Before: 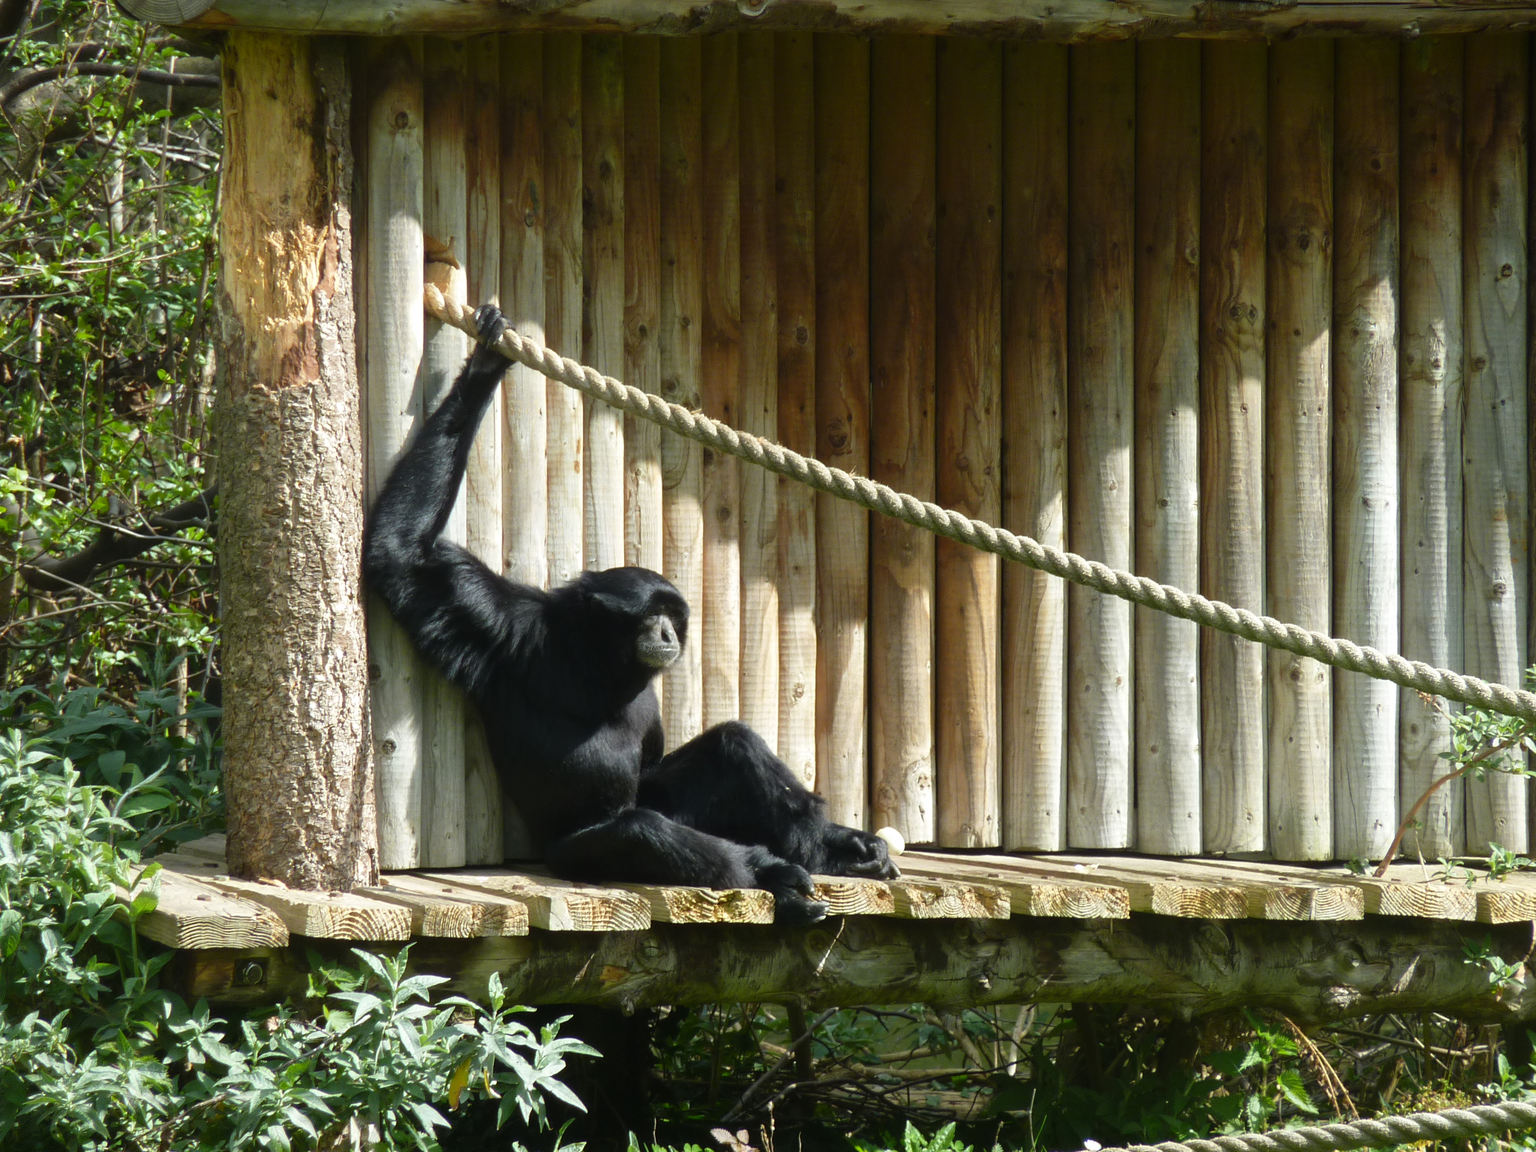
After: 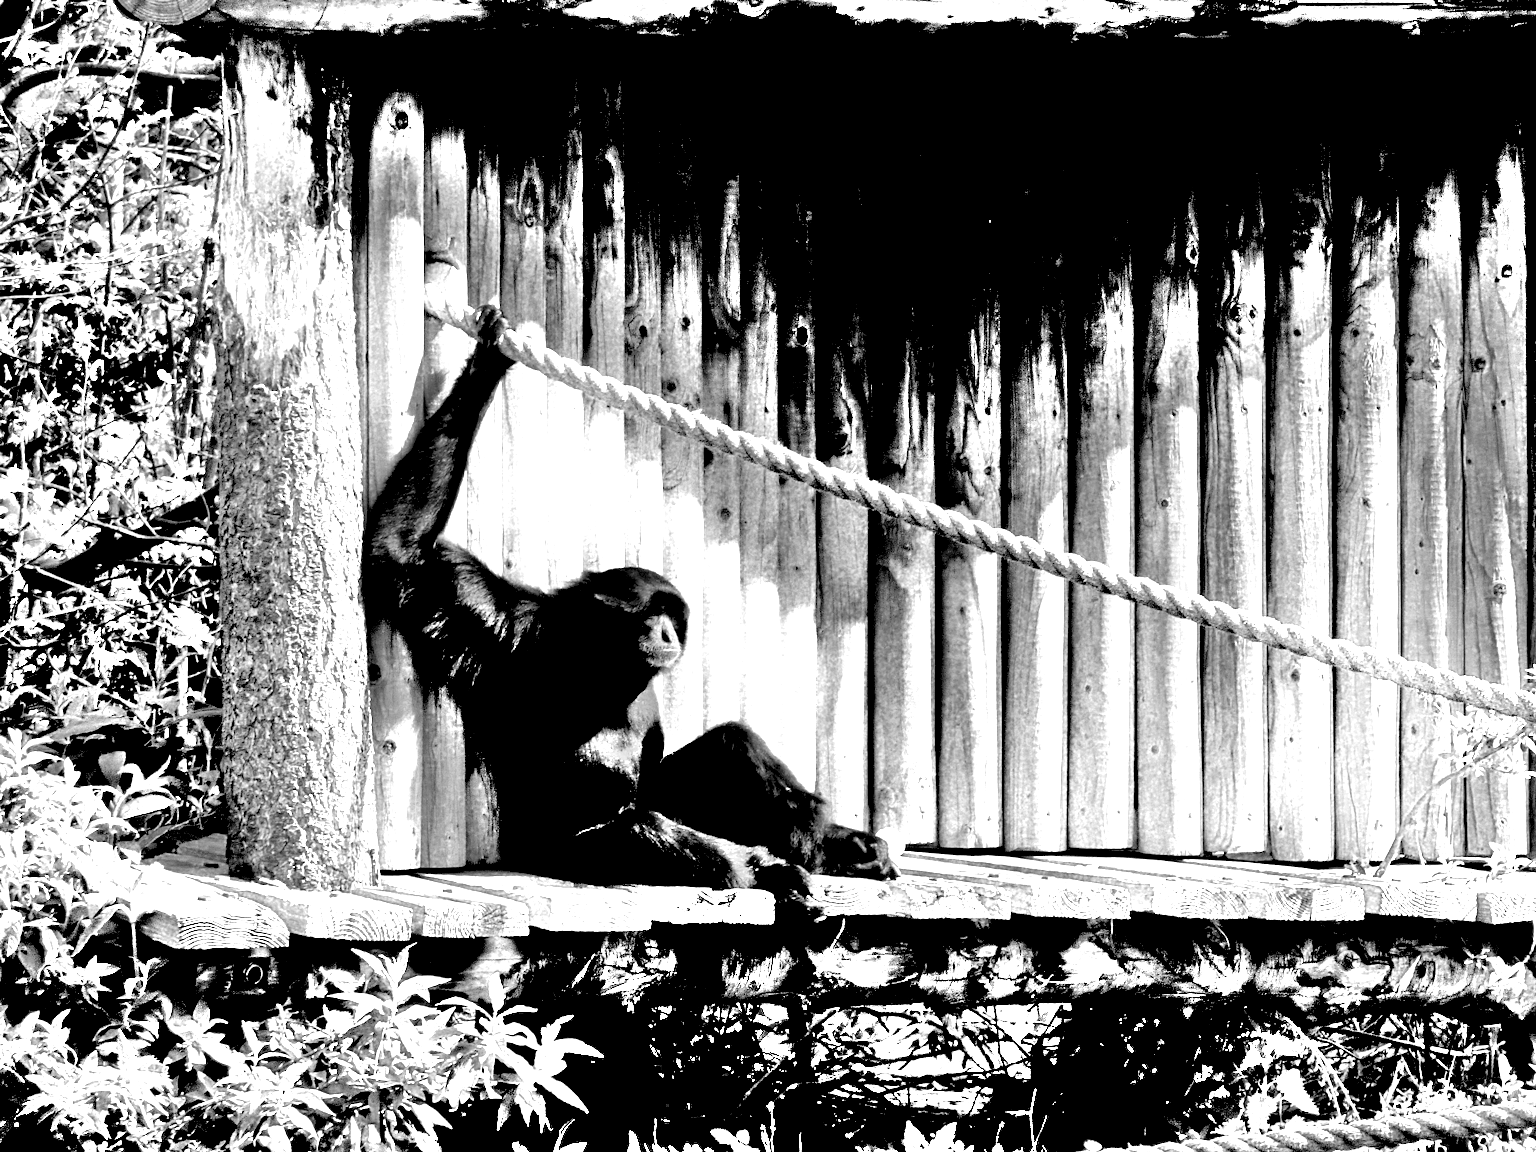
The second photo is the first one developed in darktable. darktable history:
color zones: curves: ch0 [(0, 0.554) (0.146, 0.662) (0.293, 0.86) (0.503, 0.774) (0.637, 0.106) (0.74, 0.072) (0.866, 0.488) (0.998, 0.569)]; ch1 [(0, 0) (0.143, 0) (0.286, 0) (0.429, 0) (0.571, 0) (0.714, 0) (0.857, 0)]
shadows and highlights: highlights 71.52, soften with gaussian
exposure: black level correction 0.039, exposure 0.5 EV, compensate highlight preservation false
